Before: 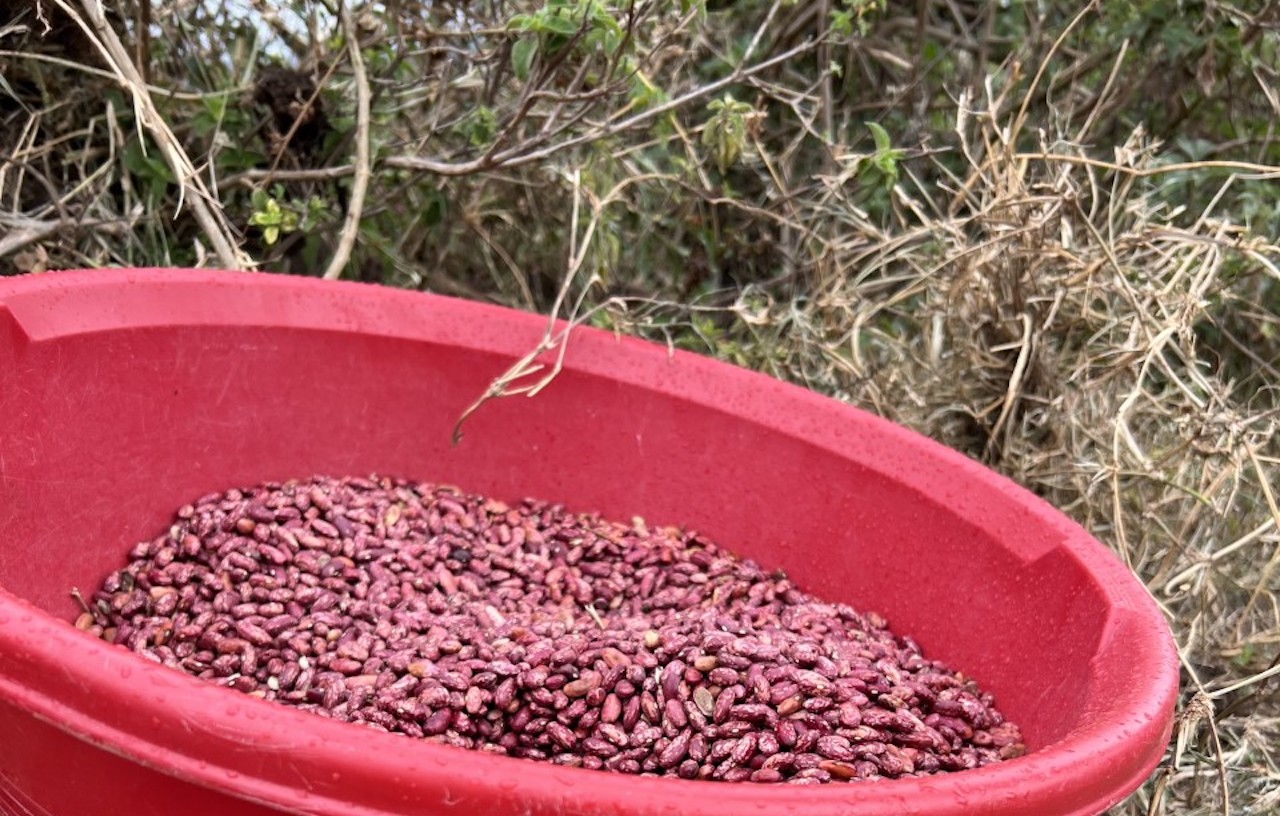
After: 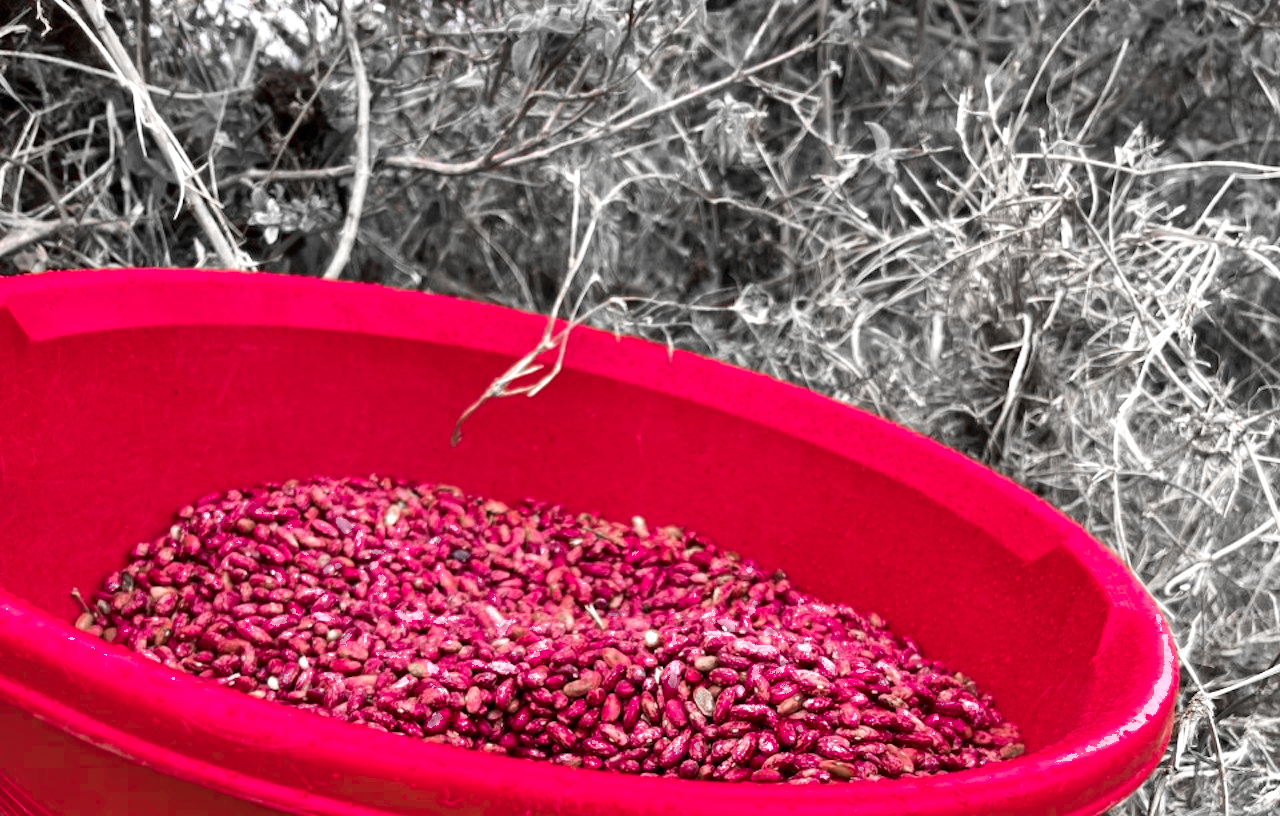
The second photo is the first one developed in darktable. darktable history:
color zones: curves: ch0 [(0, 0.278) (0.143, 0.5) (0.286, 0.5) (0.429, 0.5) (0.571, 0.5) (0.714, 0.5) (0.857, 0.5) (1, 0.5)]; ch1 [(0, 1) (0.143, 0.165) (0.286, 0) (0.429, 0) (0.571, 0) (0.714, 0) (0.857, 0.5) (1, 0.5)]; ch2 [(0, 0.508) (0.143, 0.5) (0.286, 0.5) (0.429, 0.5) (0.571, 0.5) (0.714, 0.5) (0.857, 0.5) (1, 0.5)]
contrast brightness saturation: contrast 0.1, brightness 0.02, saturation 0.02
shadows and highlights: radius 110.86, shadows 51.09, white point adjustment 9.16, highlights -4.17, highlights color adjustment 32.2%, soften with gaussian
